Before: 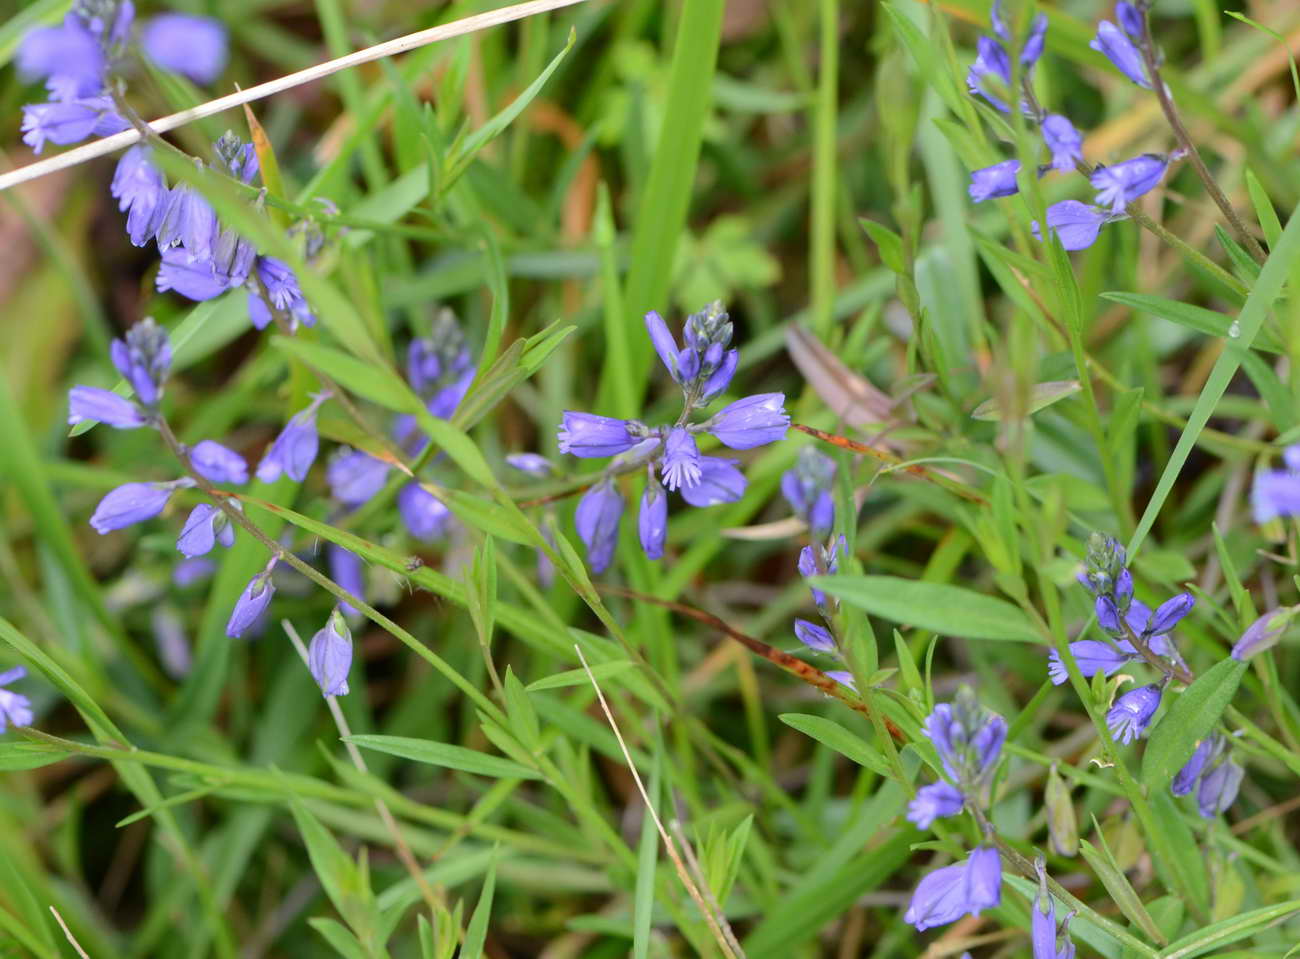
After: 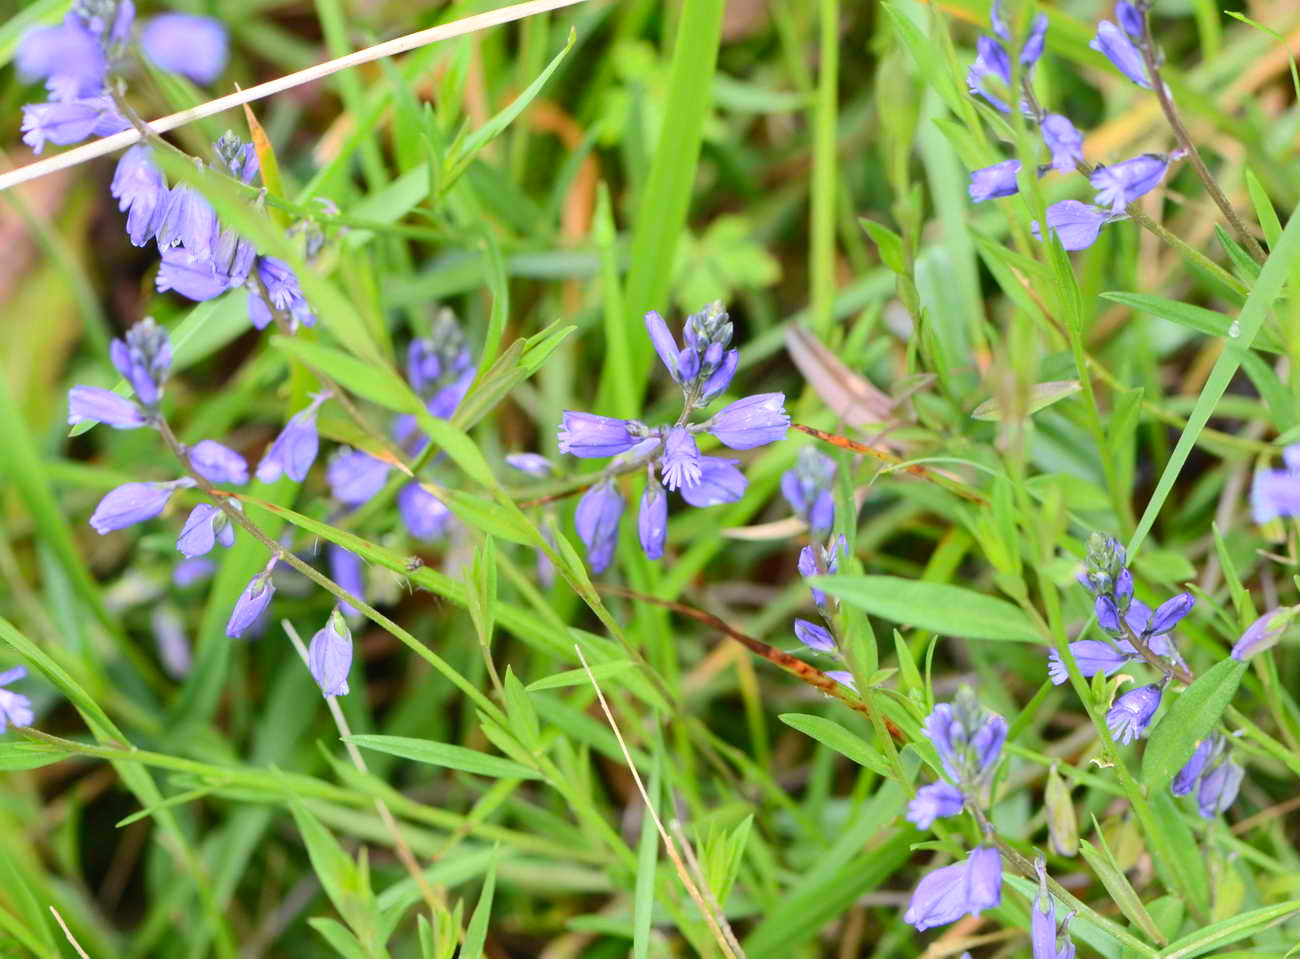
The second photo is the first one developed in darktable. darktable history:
contrast brightness saturation: contrast 0.204, brightness 0.165, saturation 0.227
color correction: highlights b* -0.011, saturation 0.984
